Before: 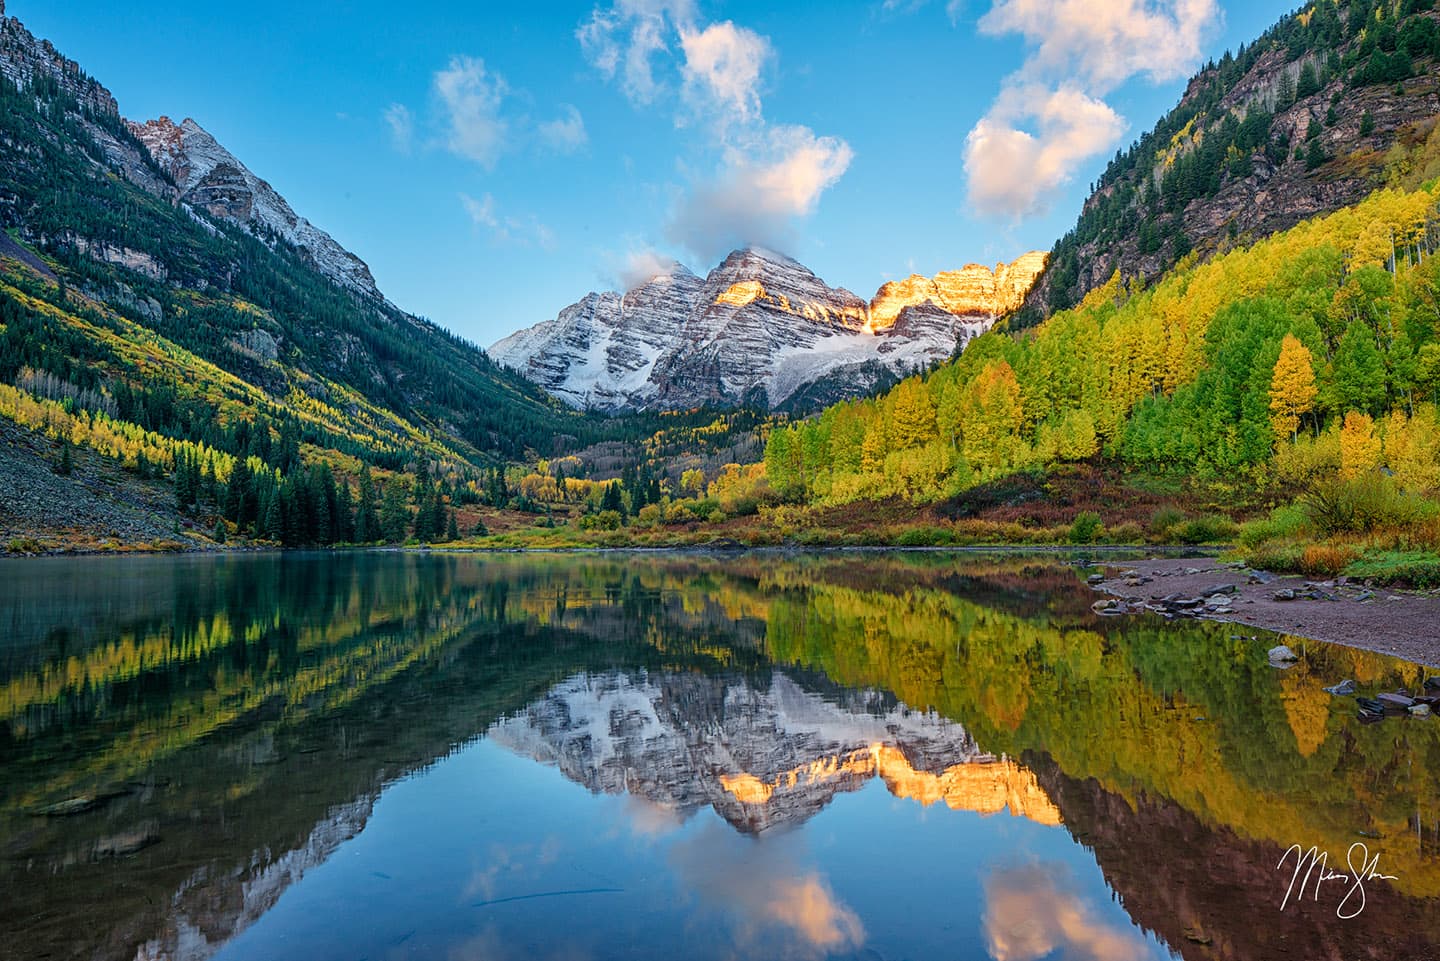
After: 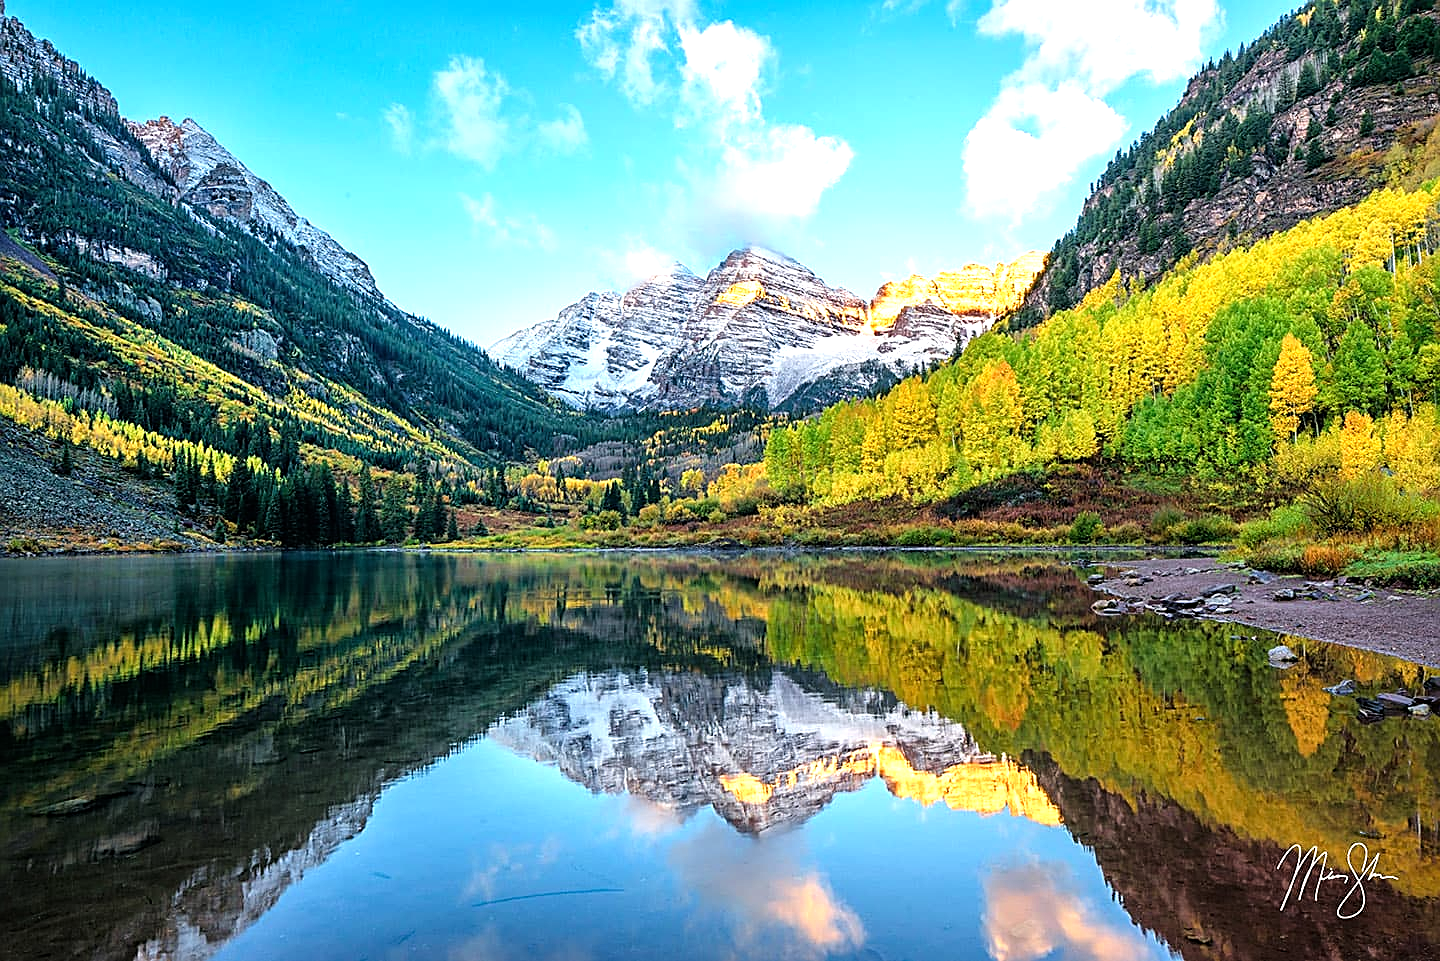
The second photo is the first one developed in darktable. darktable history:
tone equalizer: -8 EV -1.06 EV, -7 EV -0.99 EV, -6 EV -0.859 EV, -5 EV -0.538 EV, -3 EV 0.607 EV, -2 EV 0.889 EV, -1 EV 0.985 EV, +0 EV 1.07 EV
sharpen: on, module defaults
